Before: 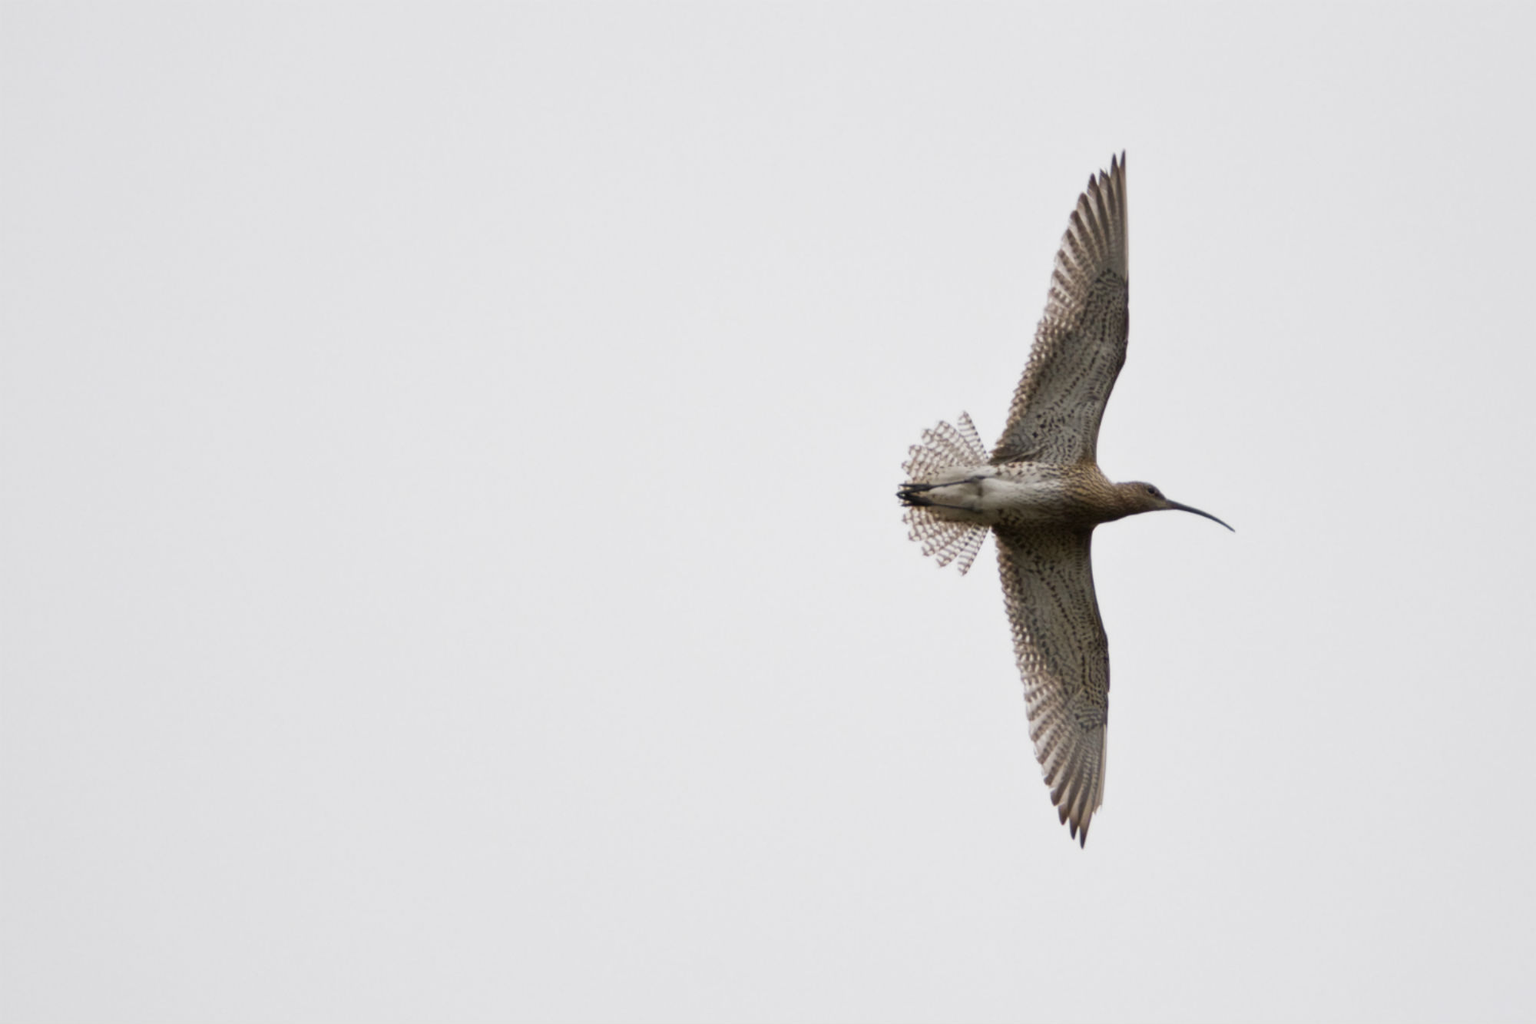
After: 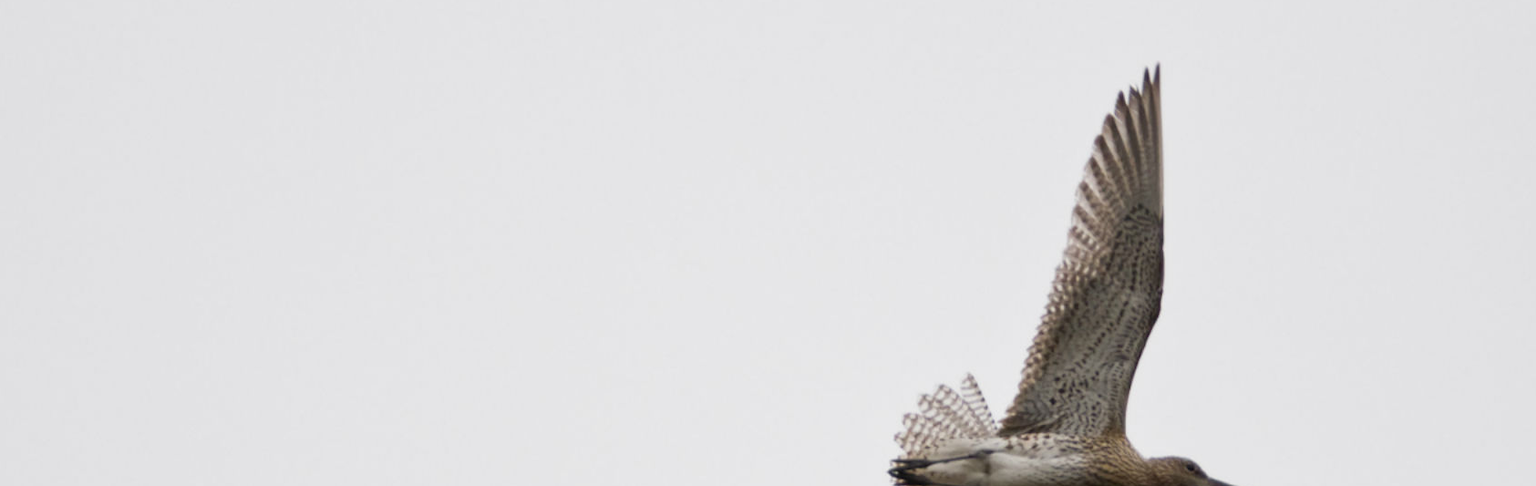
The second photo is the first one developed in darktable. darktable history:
crop and rotate: left 9.66%, top 9.501%, right 6.081%, bottom 50.394%
